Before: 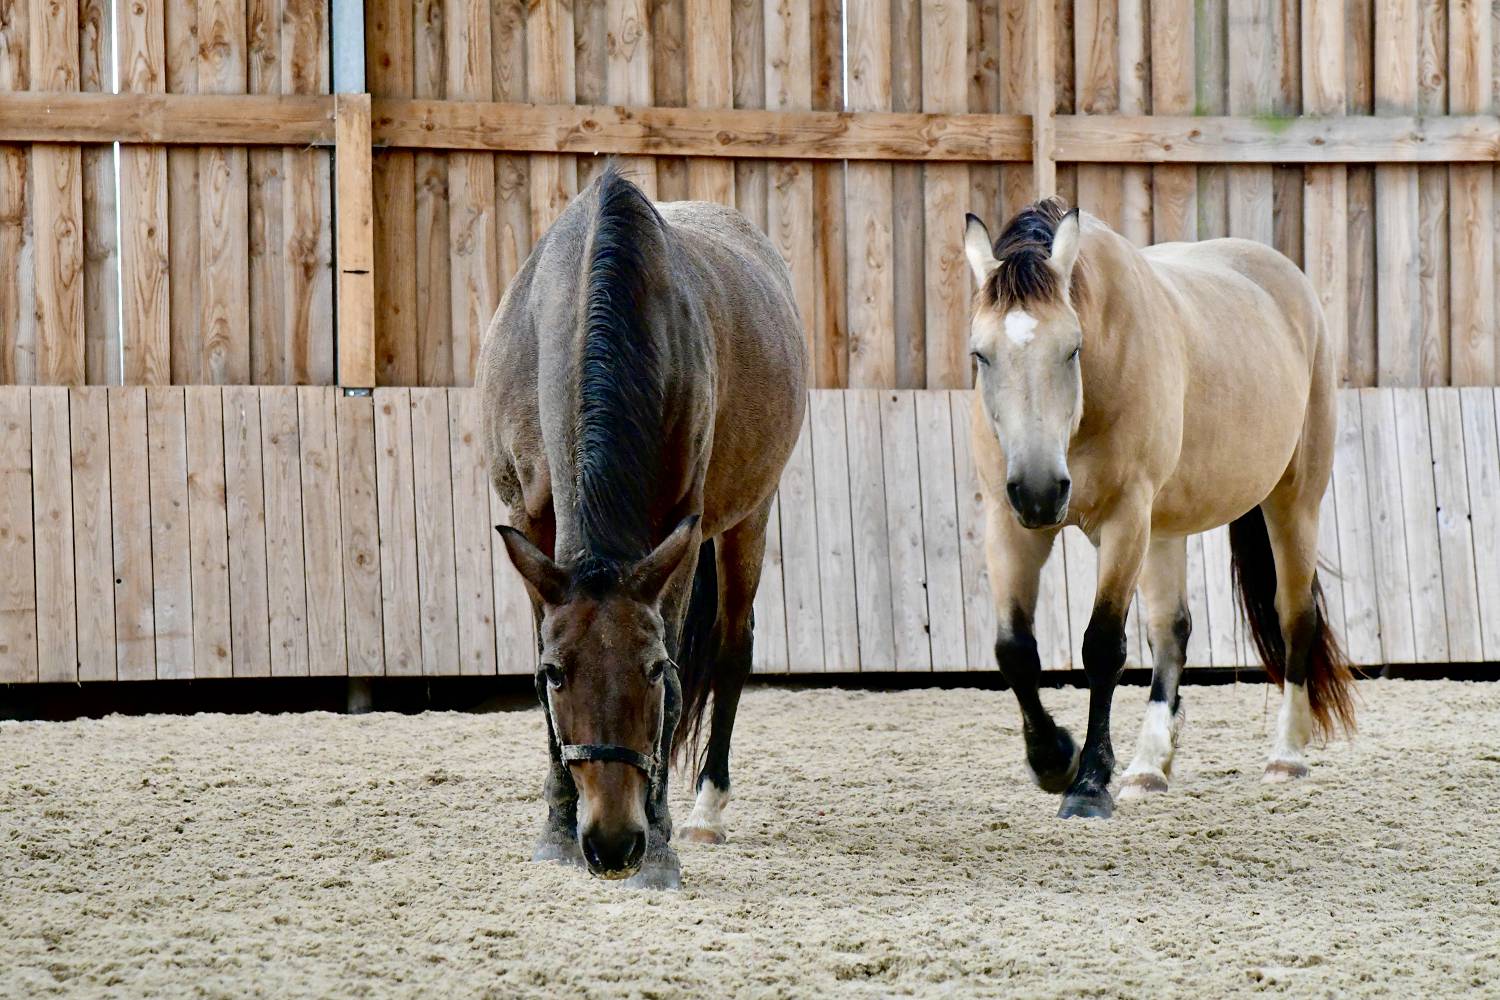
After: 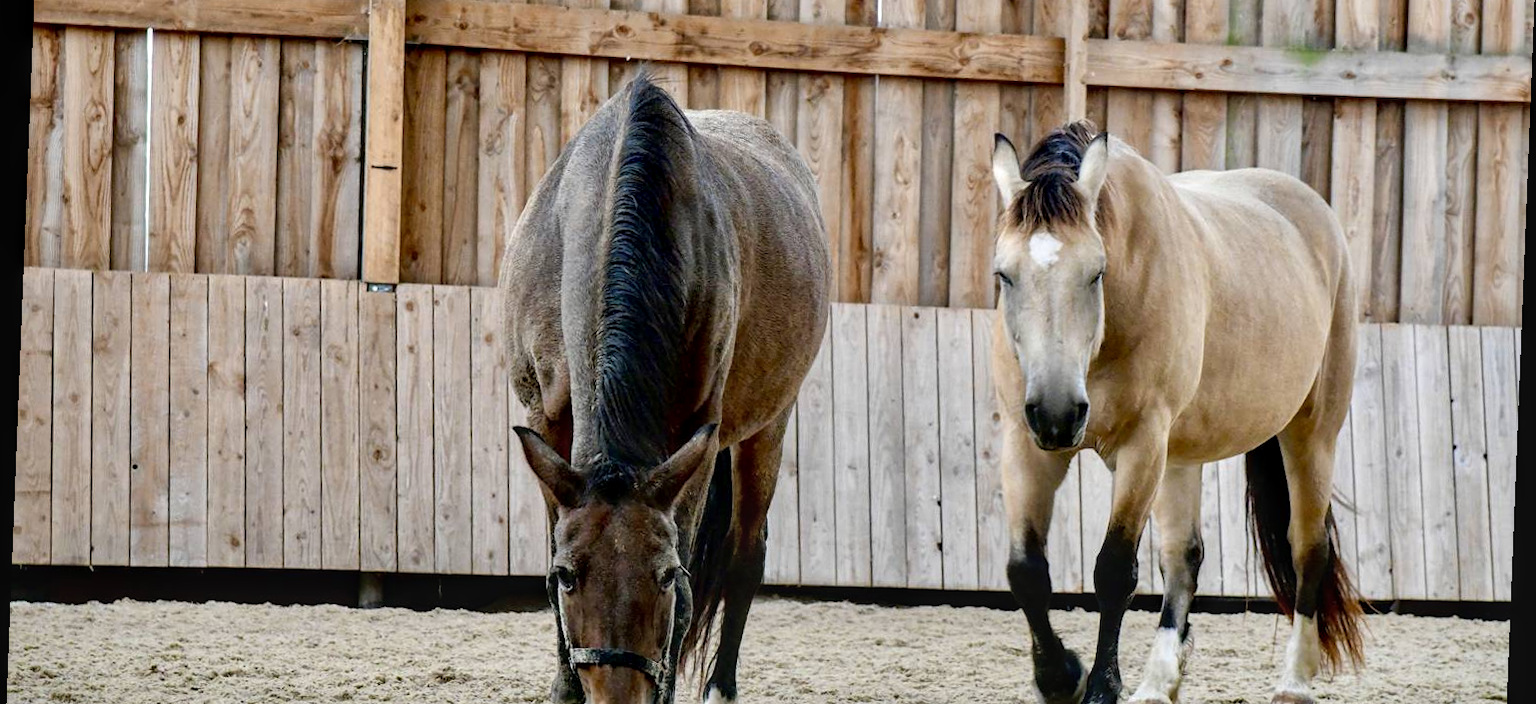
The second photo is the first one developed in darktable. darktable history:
crop: top 11.166%, bottom 22.168%
local contrast: on, module defaults
rotate and perspective: rotation 2.27°, automatic cropping off
